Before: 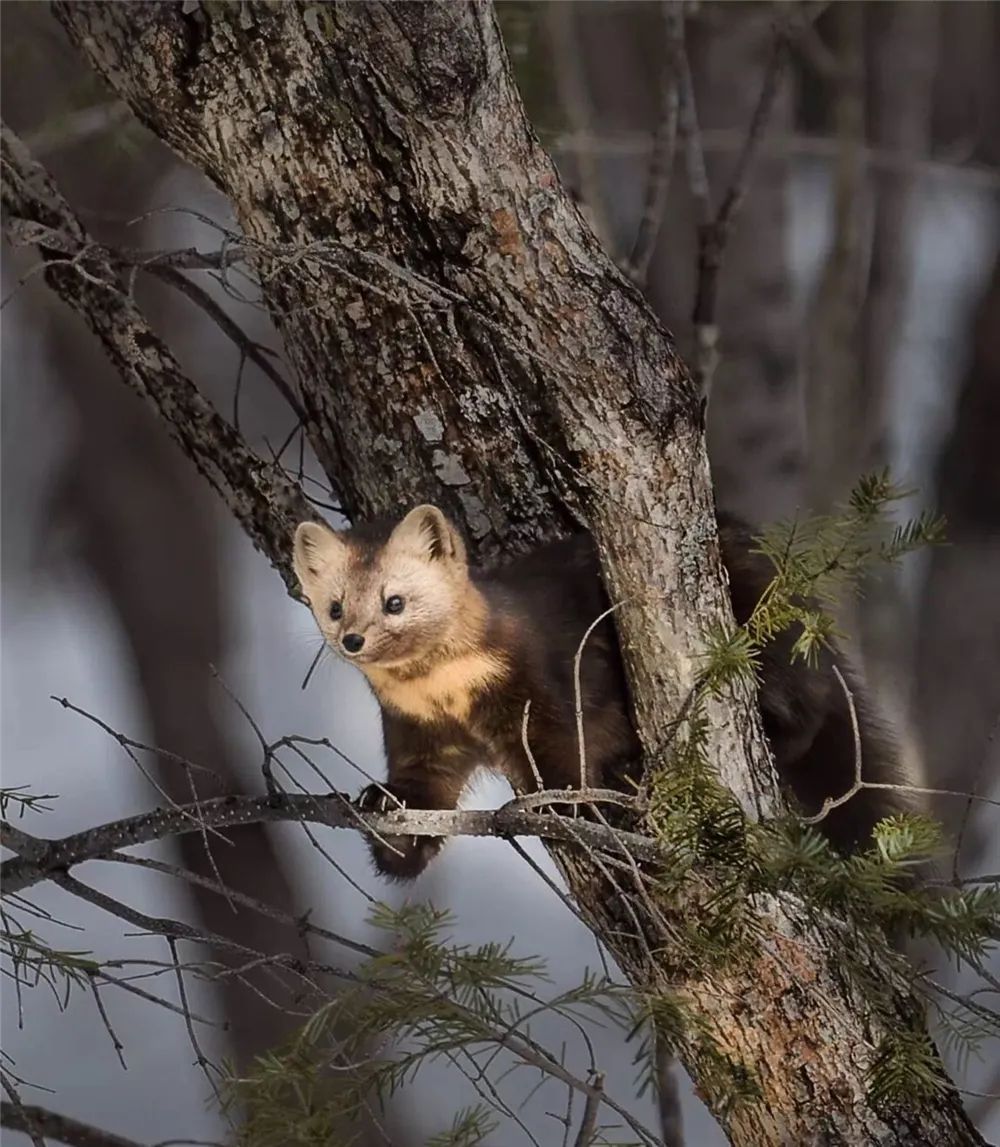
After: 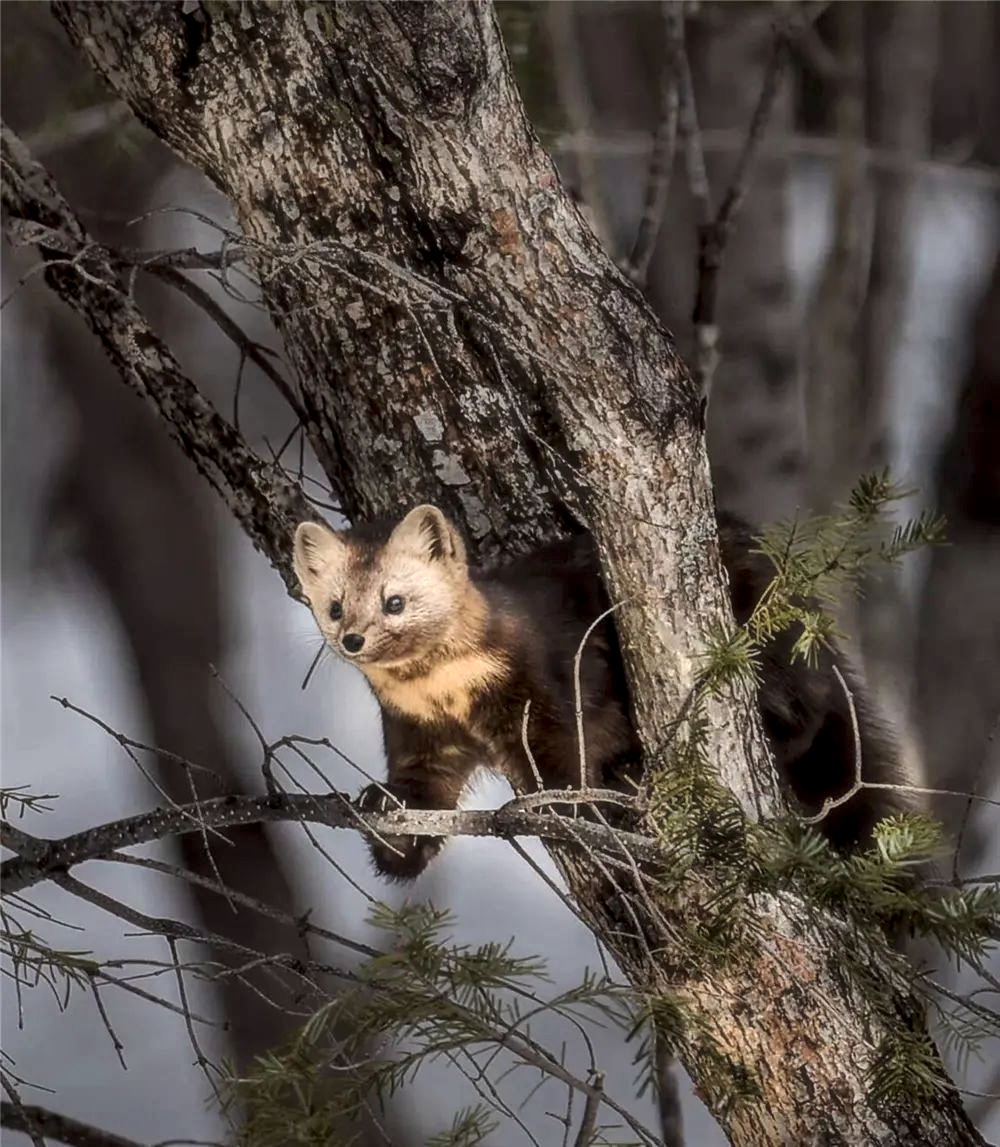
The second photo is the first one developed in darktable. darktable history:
haze removal: strength -0.09, adaptive false
local contrast: highlights 25%, detail 150%
